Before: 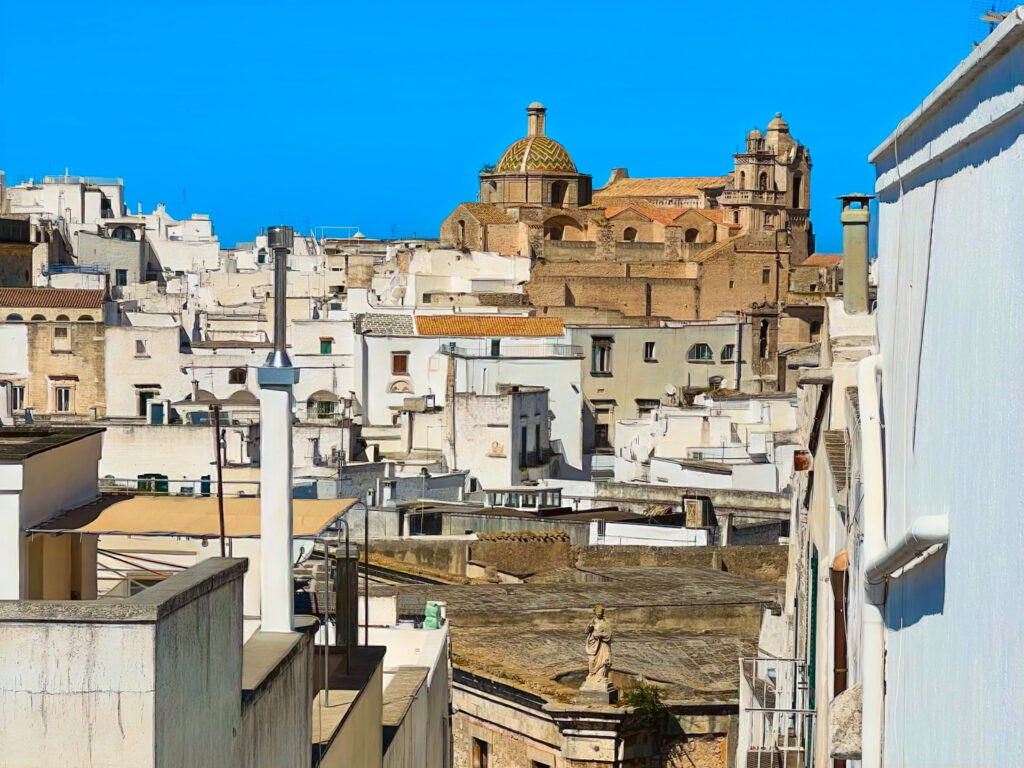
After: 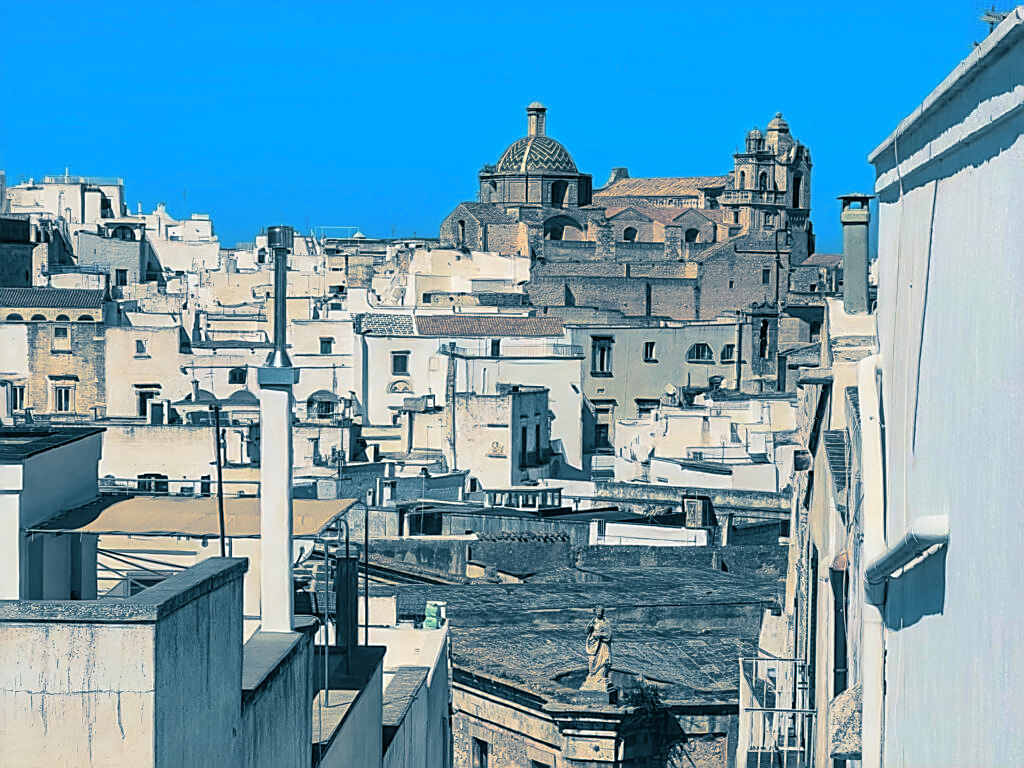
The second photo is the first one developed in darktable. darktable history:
sharpen: amount 0.55
split-toning: shadows › hue 212.4°, balance -70
local contrast: detail 110%
